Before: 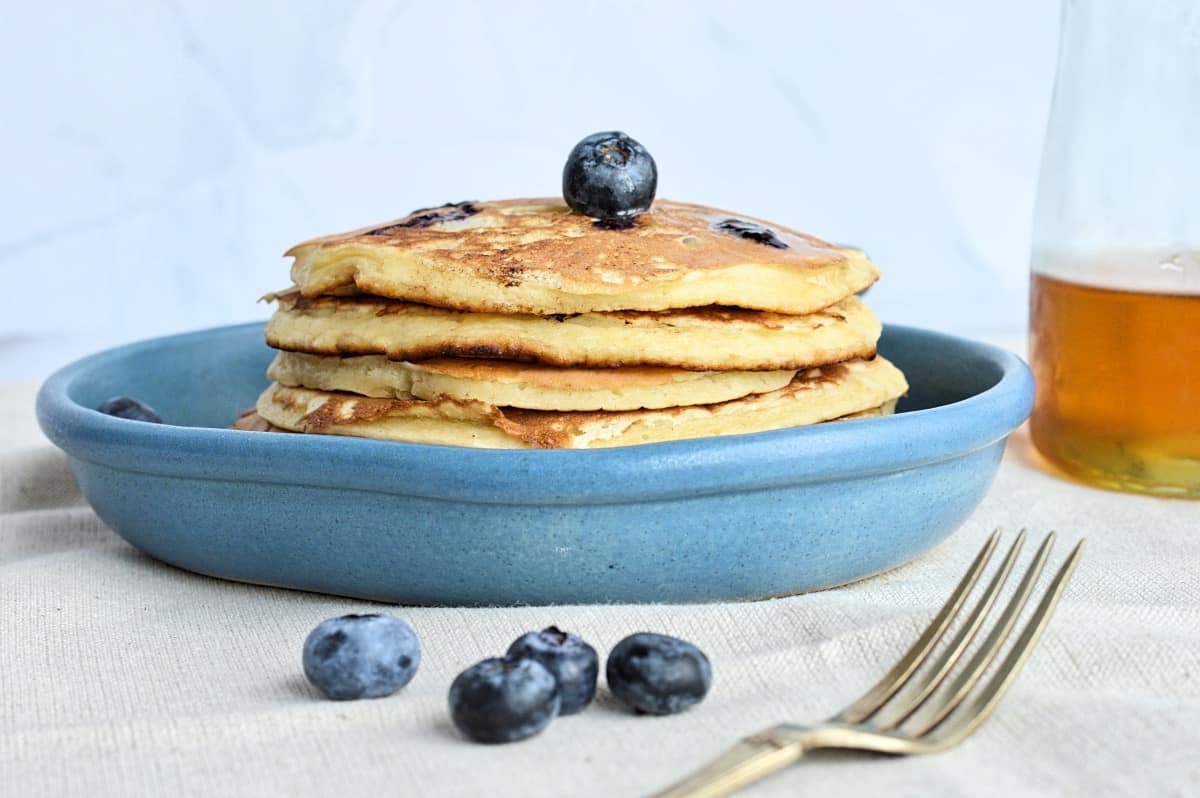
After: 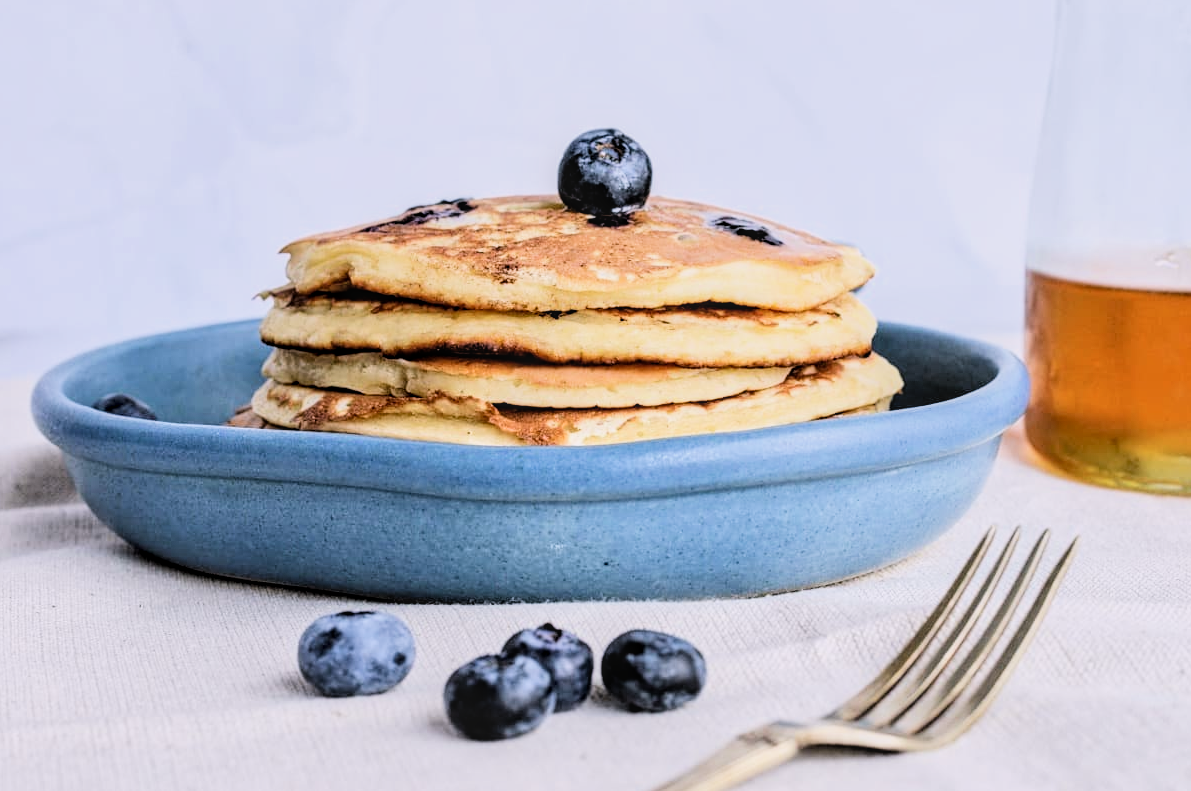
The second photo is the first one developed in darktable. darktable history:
white balance: red 1.05, blue 1.072
local contrast: on, module defaults
filmic rgb: black relative exposure -5 EV, hardness 2.88, contrast 1.5
crop: left 0.434%, top 0.485%, right 0.244%, bottom 0.386%
